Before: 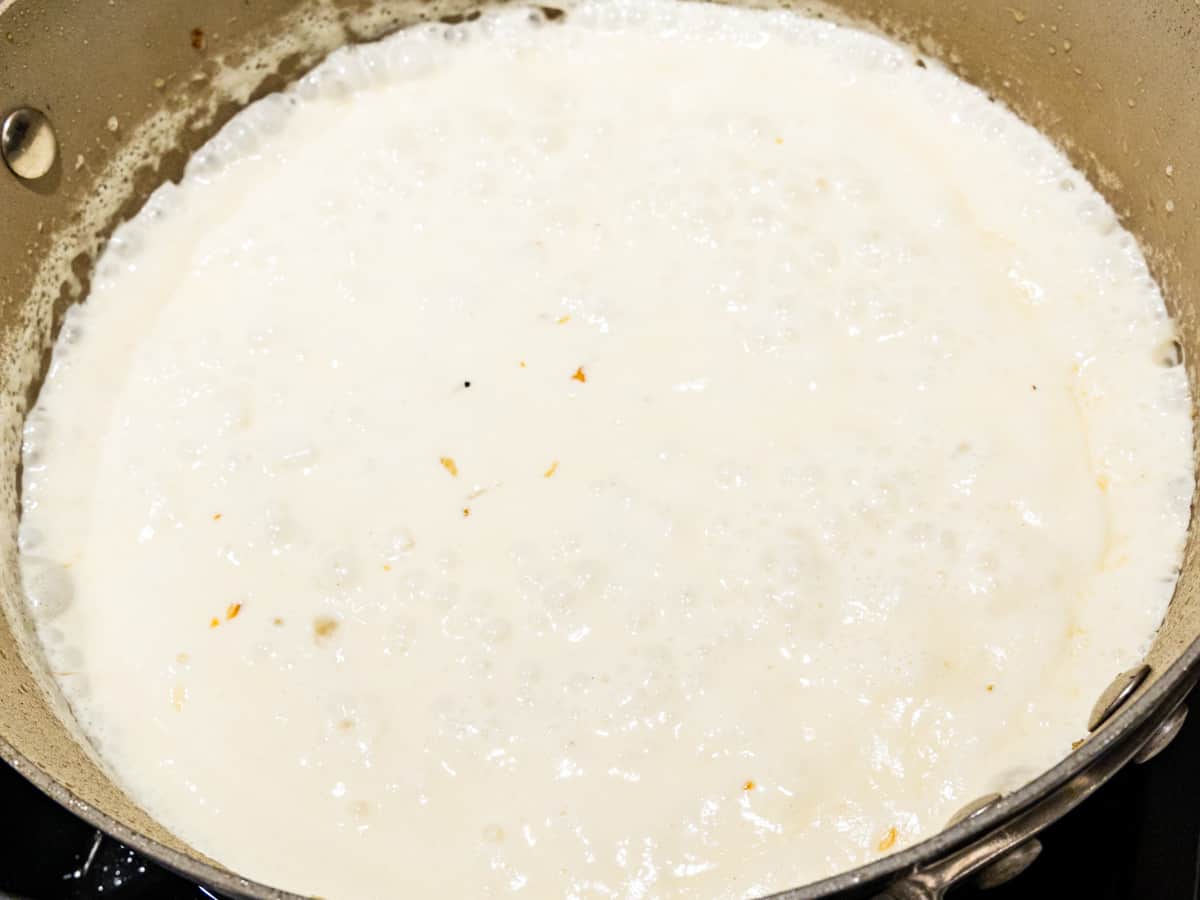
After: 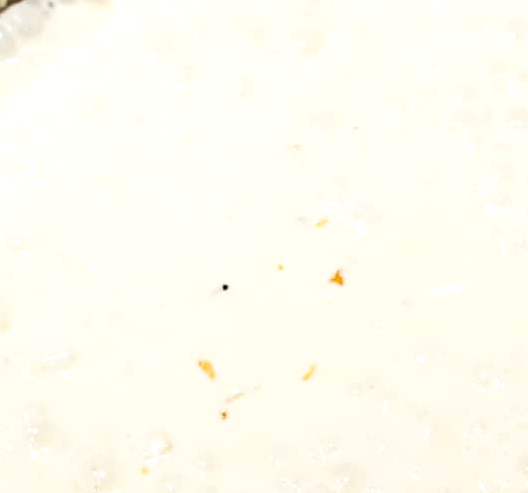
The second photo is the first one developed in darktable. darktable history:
exposure: exposure 0.2 EV, compensate highlight preservation false
crop: left 20.248%, top 10.86%, right 35.675%, bottom 34.321%
